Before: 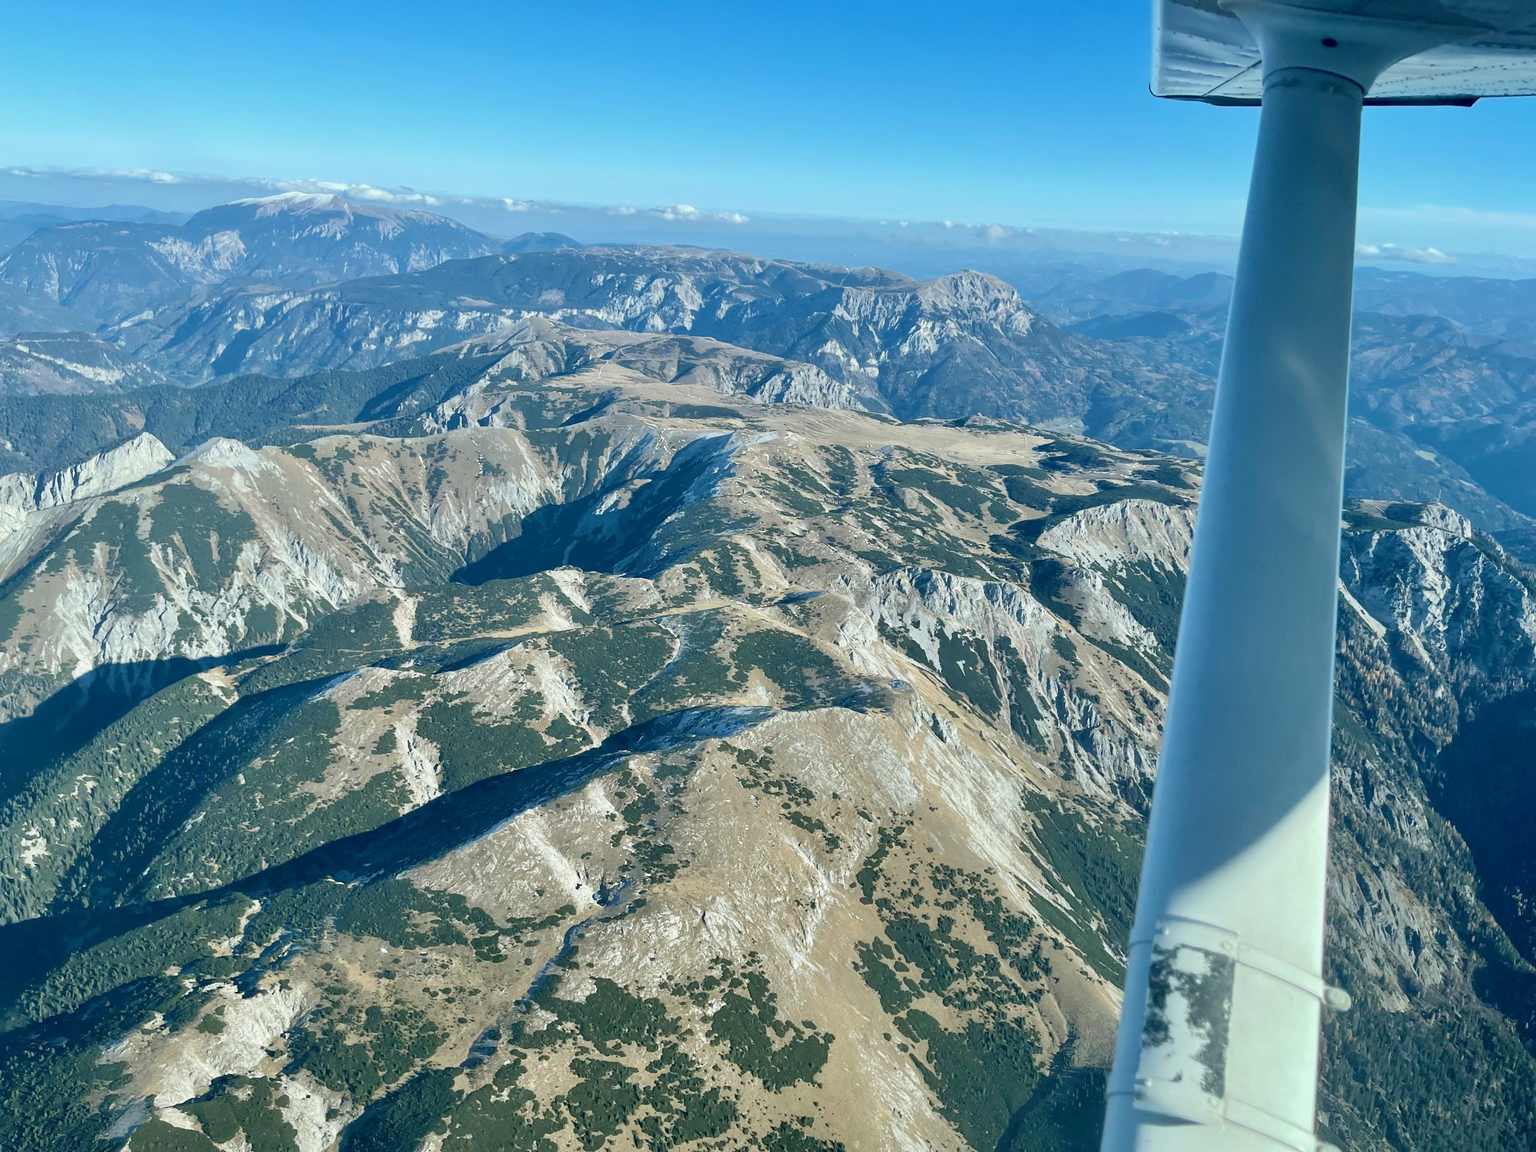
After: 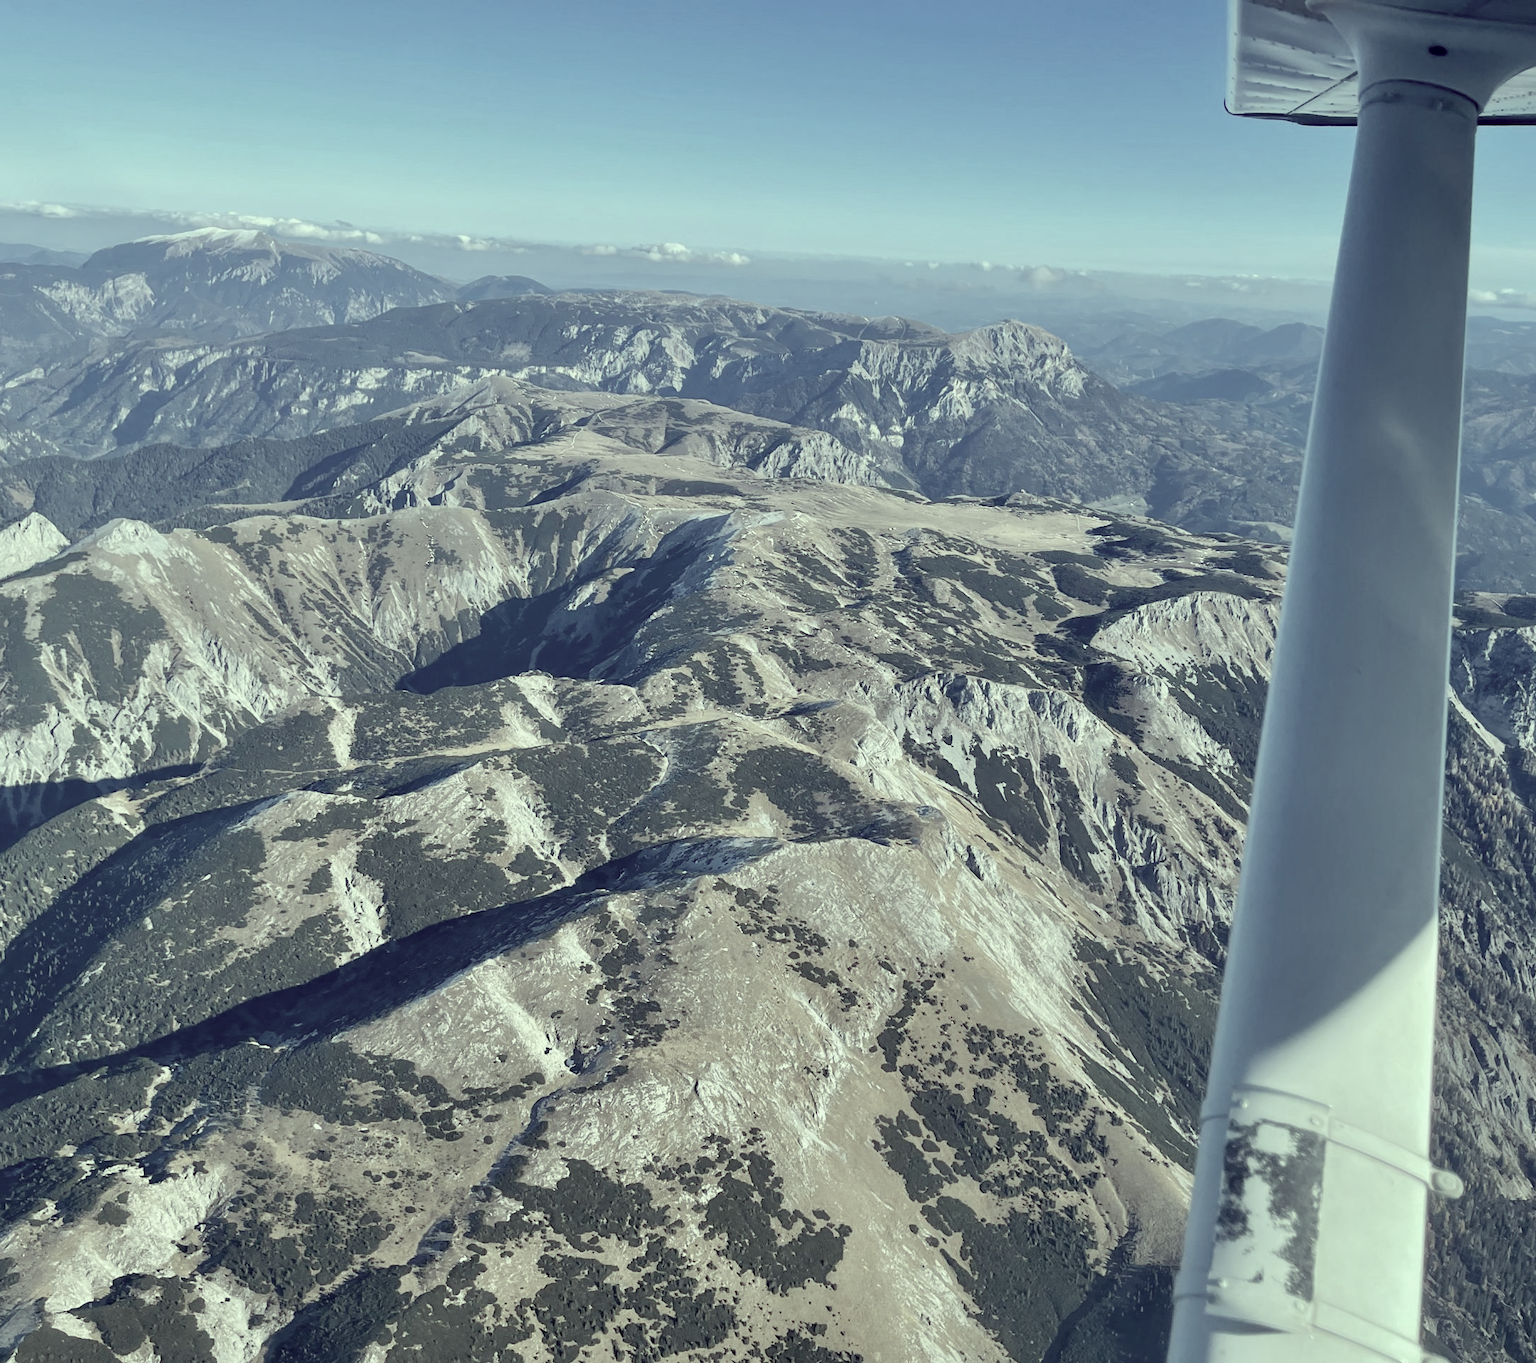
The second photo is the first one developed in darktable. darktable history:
crop: left 7.598%, right 7.873%
color correction: highlights a* -20.17, highlights b* 20.27, shadows a* 20.03, shadows b* -20.46, saturation 0.43
